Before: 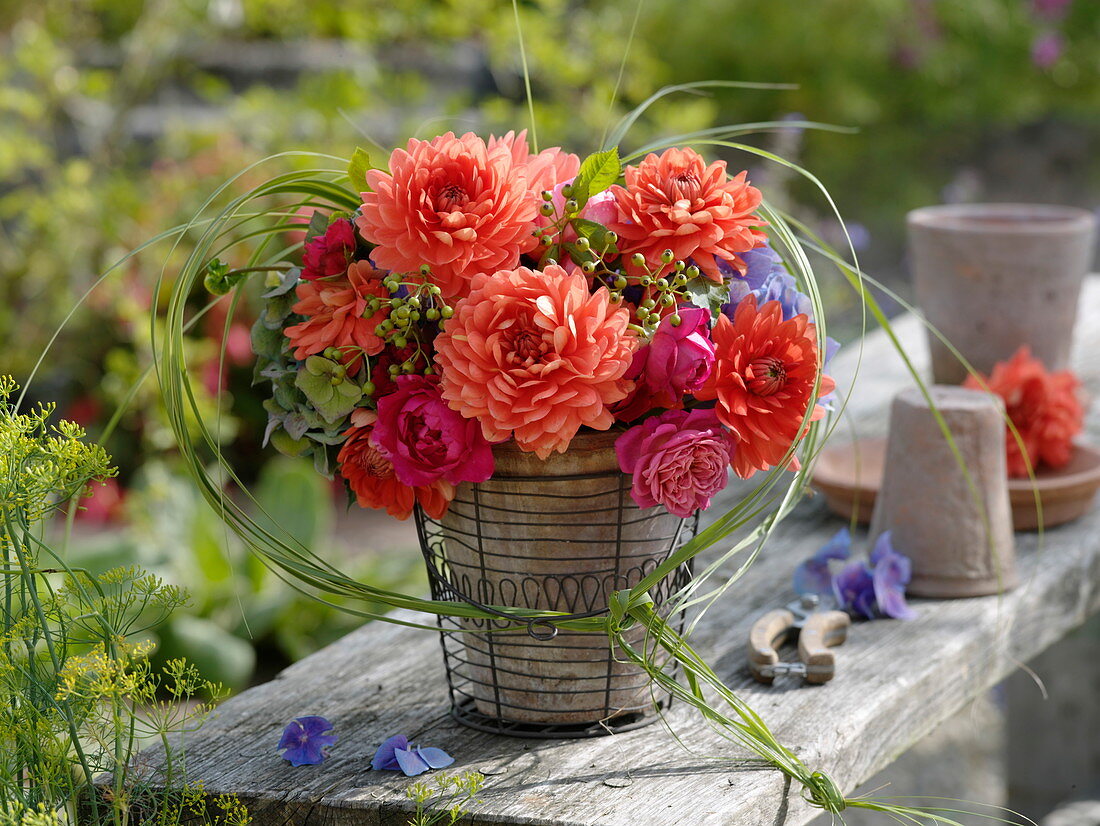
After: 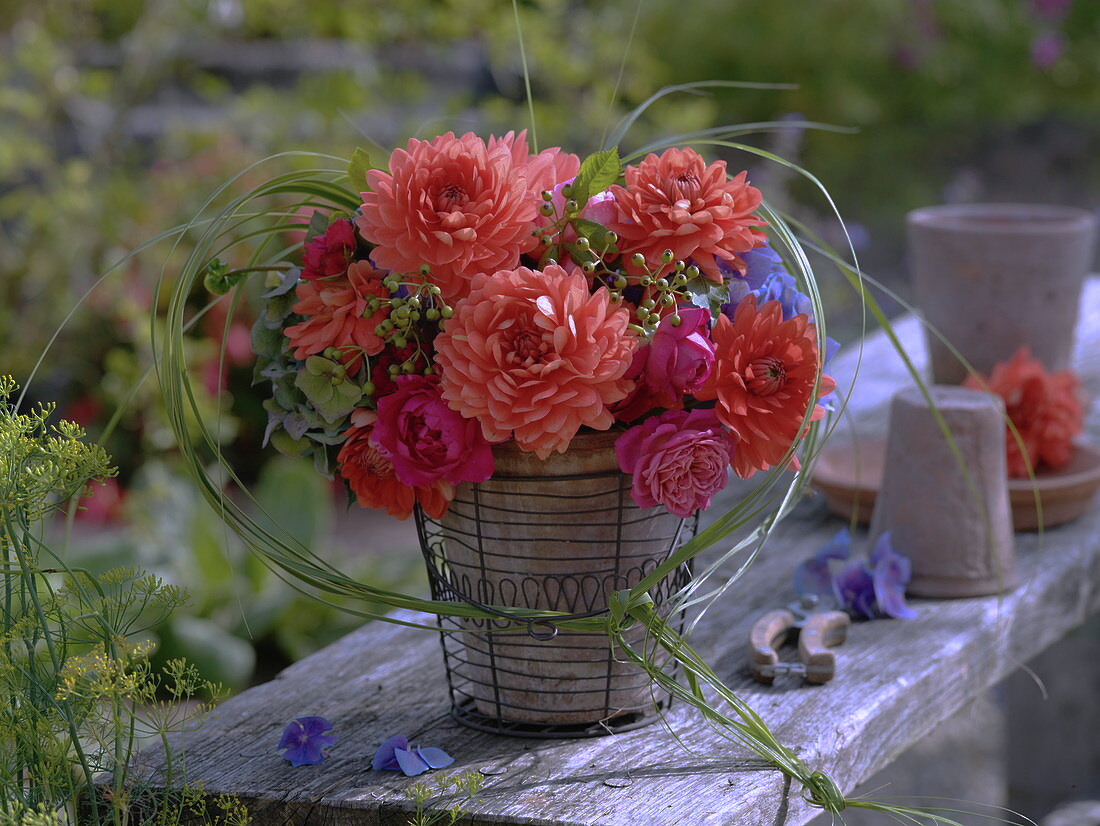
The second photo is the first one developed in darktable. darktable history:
local contrast: mode bilateral grid, contrast 100, coarseness 99, detail 89%, midtone range 0.2
color calibration: illuminant custom, x 0.367, y 0.392, temperature 4436.42 K
base curve: curves: ch0 [(0, 0) (0.826, 0.587) (1, 1)], preserve colors none
